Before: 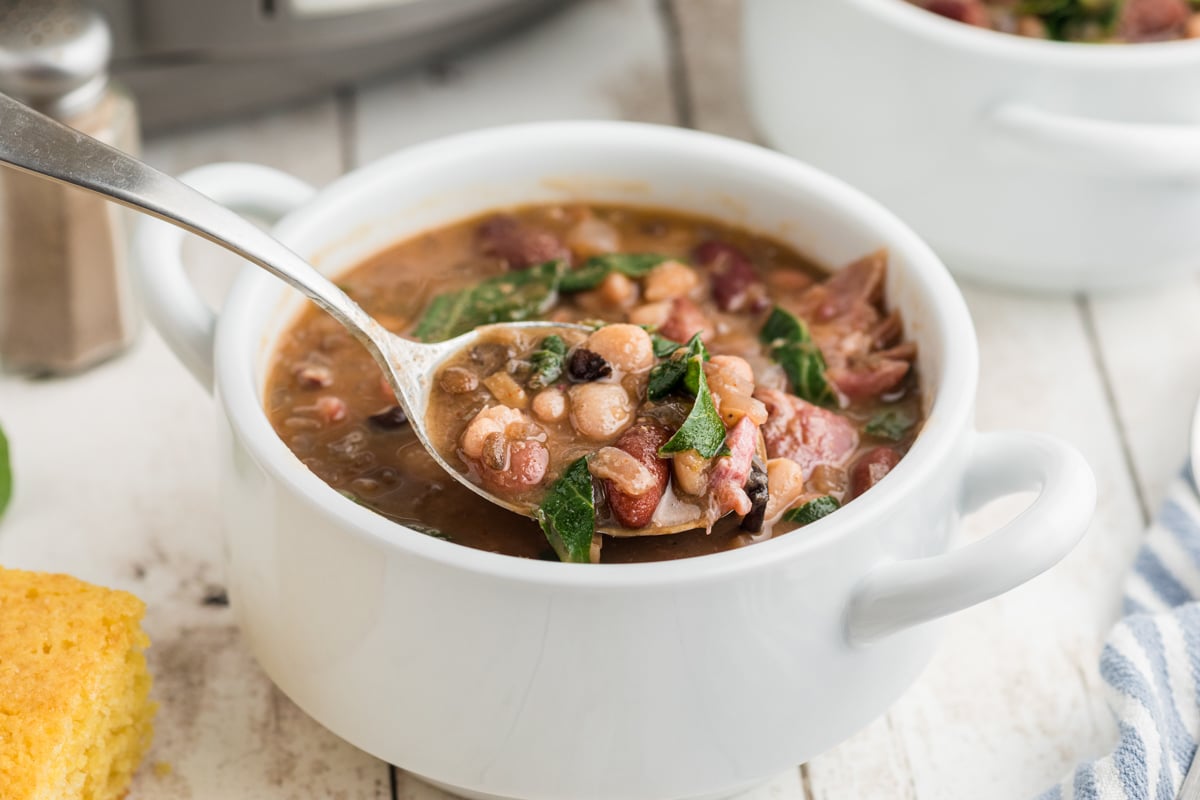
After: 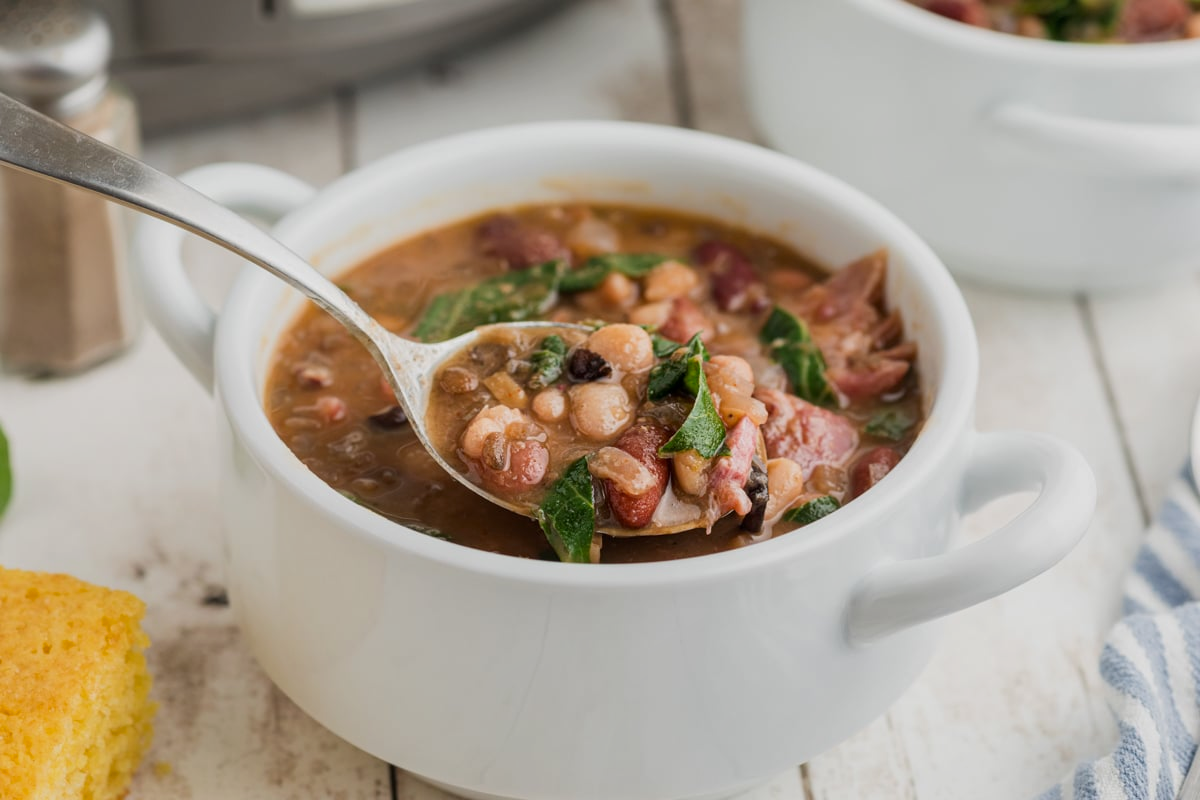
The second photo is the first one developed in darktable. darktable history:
shadows and highlights: radius 122.48, shadows 22, white point adjustment -9.69, highlights -14.42, soften with gaussian
